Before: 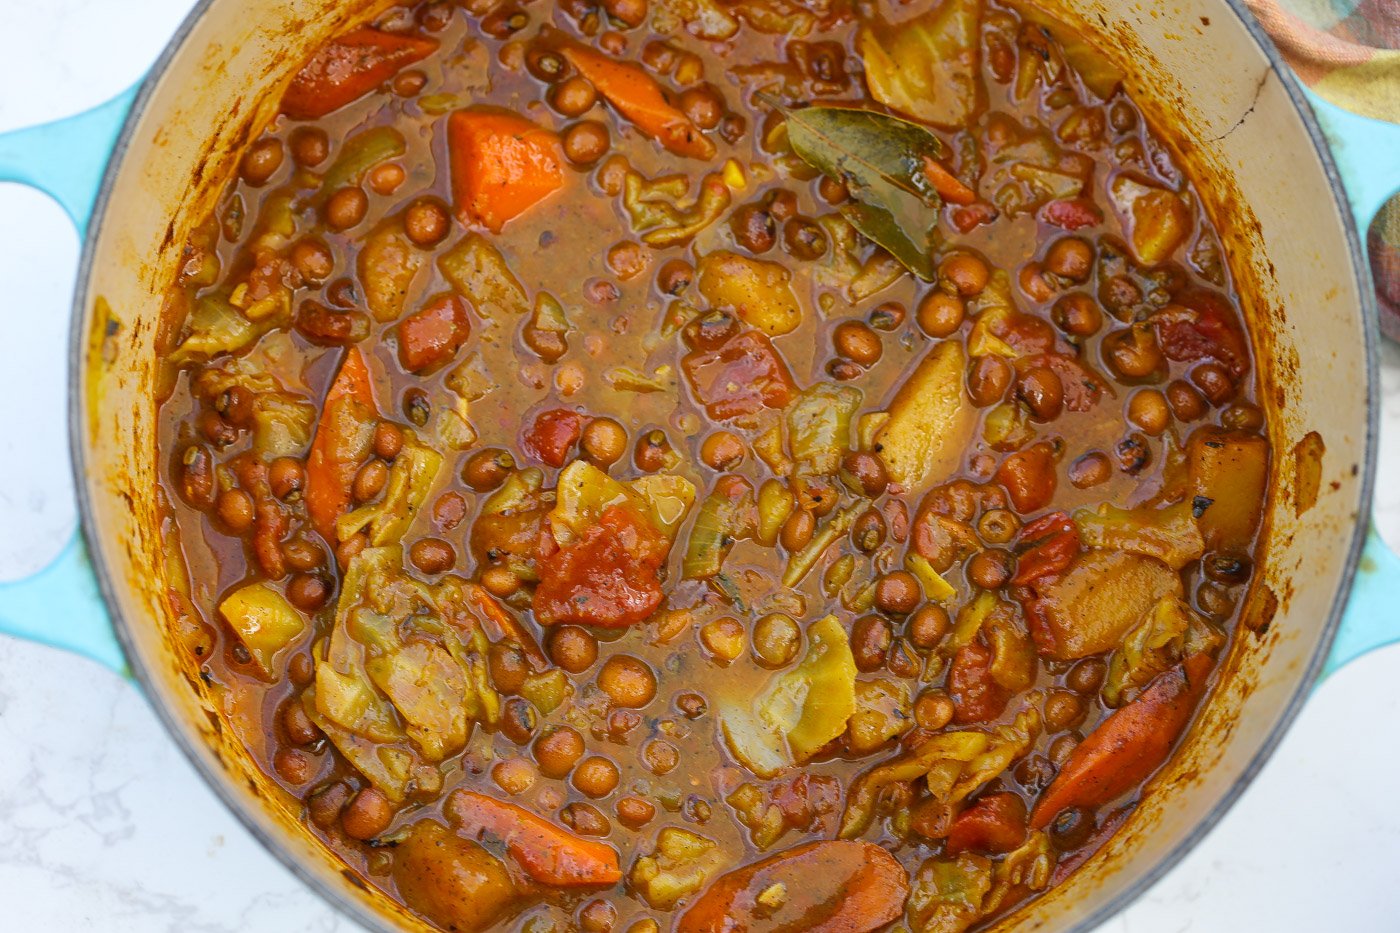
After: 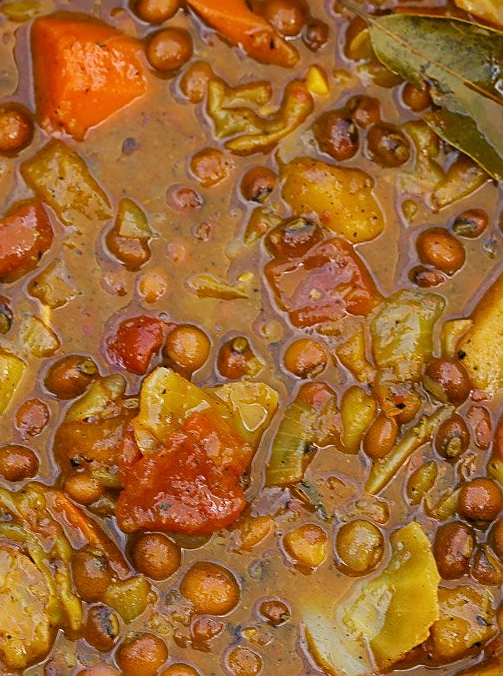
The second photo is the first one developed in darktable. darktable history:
sharpen: on, module defaults
filmic rgb: black relative exposure -14.14 EV, white relative exposure 3.37 EV, hardness 7.82, contrast 0.99, color science v6 (2022)
crop and rotate: left 29.827%, top 10.178%, right 34.203%, bottom 17.315%
shadows and highlights: shadows -0.391, highlights 39.26
